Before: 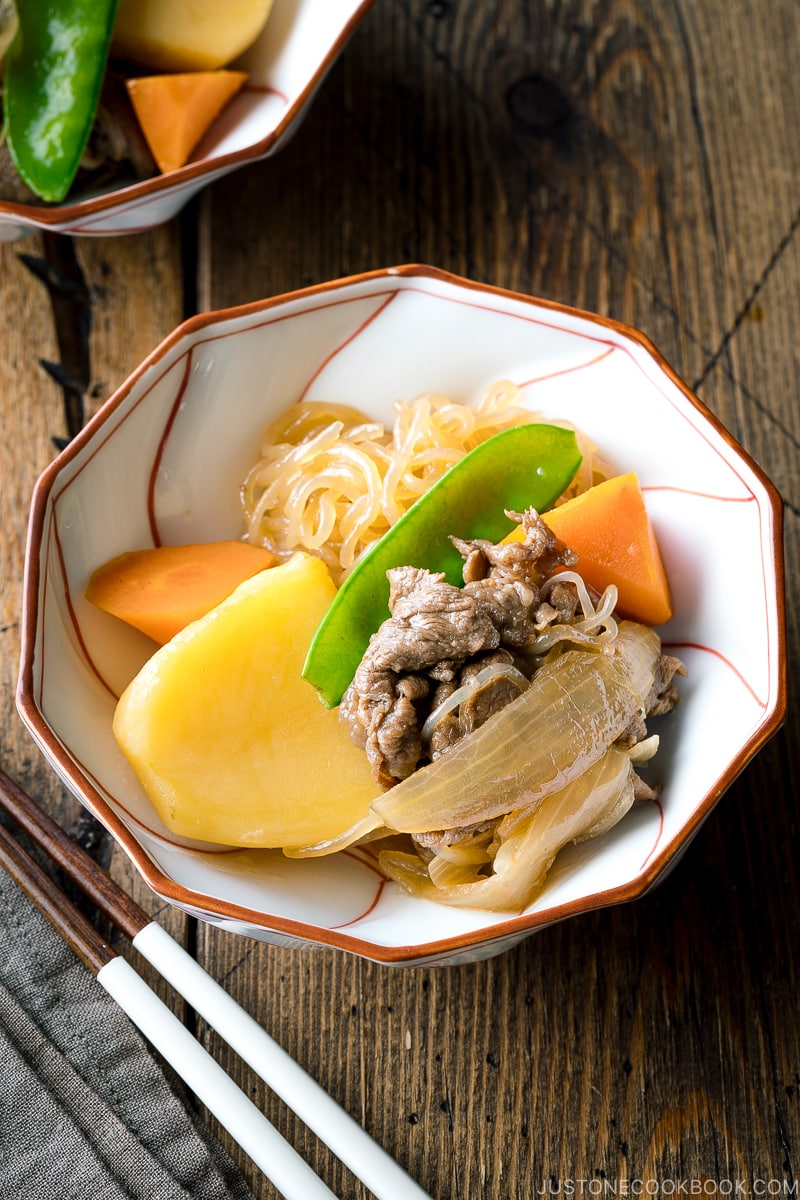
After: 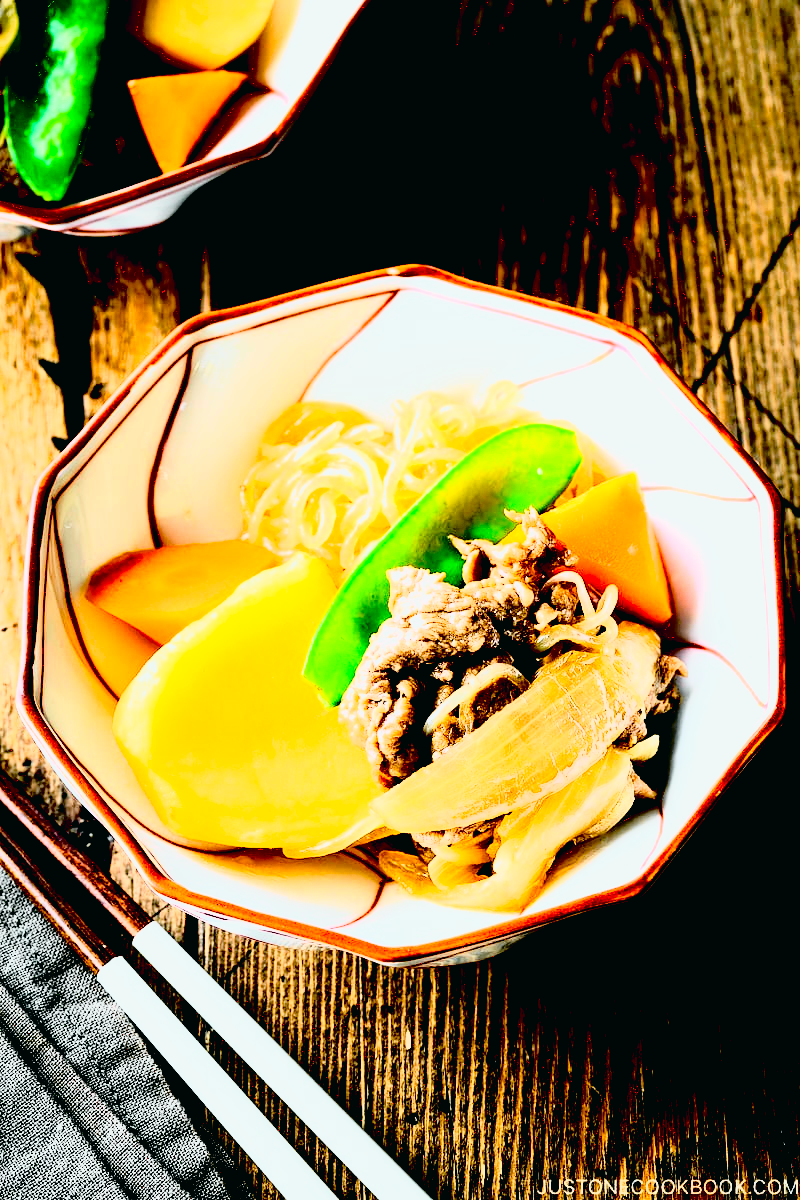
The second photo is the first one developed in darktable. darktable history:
exposure: black level correction 0.057, compensate highlight preservation false
tone curve: curves: ch0 [(0, 0.015) (0.091, 0.055) (0.184, 0.159) (0.304, 0.382) (0.492, 0.579) (0.628, 0.755) (0.832, 0.932) (0.984, 0.963)]; ch1 [(0, 0) (0.34, 0.235) (0.46, 0.46) (0.515, 0.502) (0.553, 0.567) (0.764, 0.815) (1, 1)]; ch2 [(0, 0) (0.44, 0.458) (0.479, 0.492) (0.524, 0.507) (0.557, 0.567) (0.673, 0.699) (1, 1)], color space Lab, independent channels
base curve: curves: ch0 [(0, 0.003) (0.001, 0.002) (0.006, 0.004) (0.02, 0.022) (0.048, 0.086) (0.094, 0.234) (0.162, 0.431) (0.258, 0.629) (0.385, 0.8) (0.548, 0.918) (0.751, 0.988) (1, 1)]
